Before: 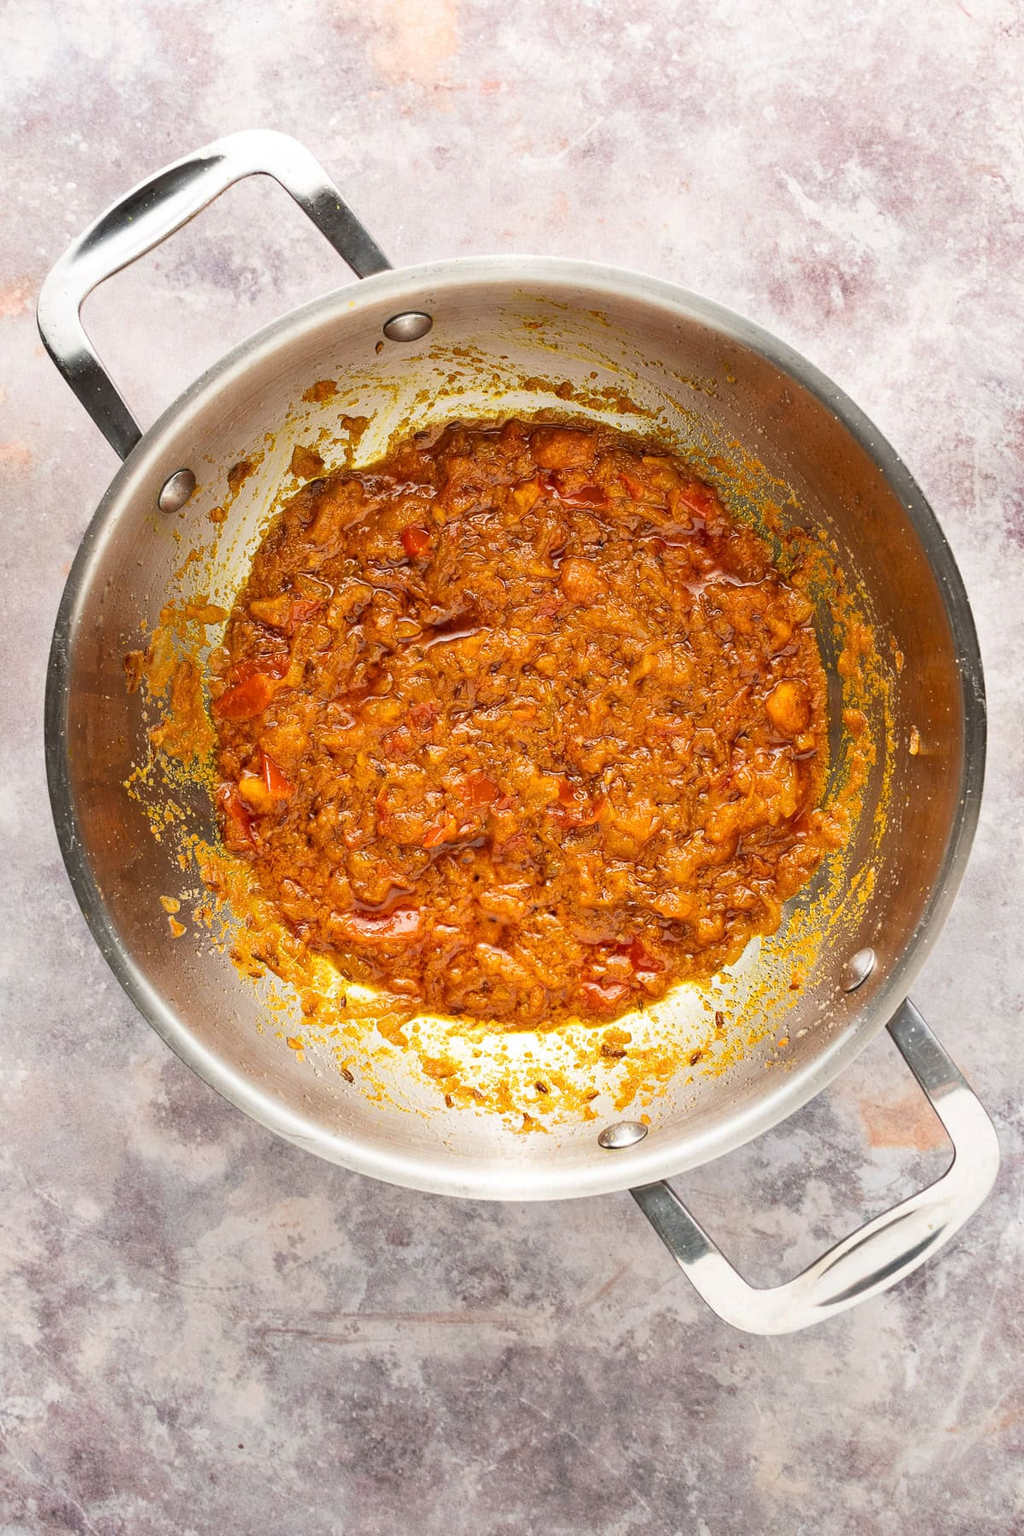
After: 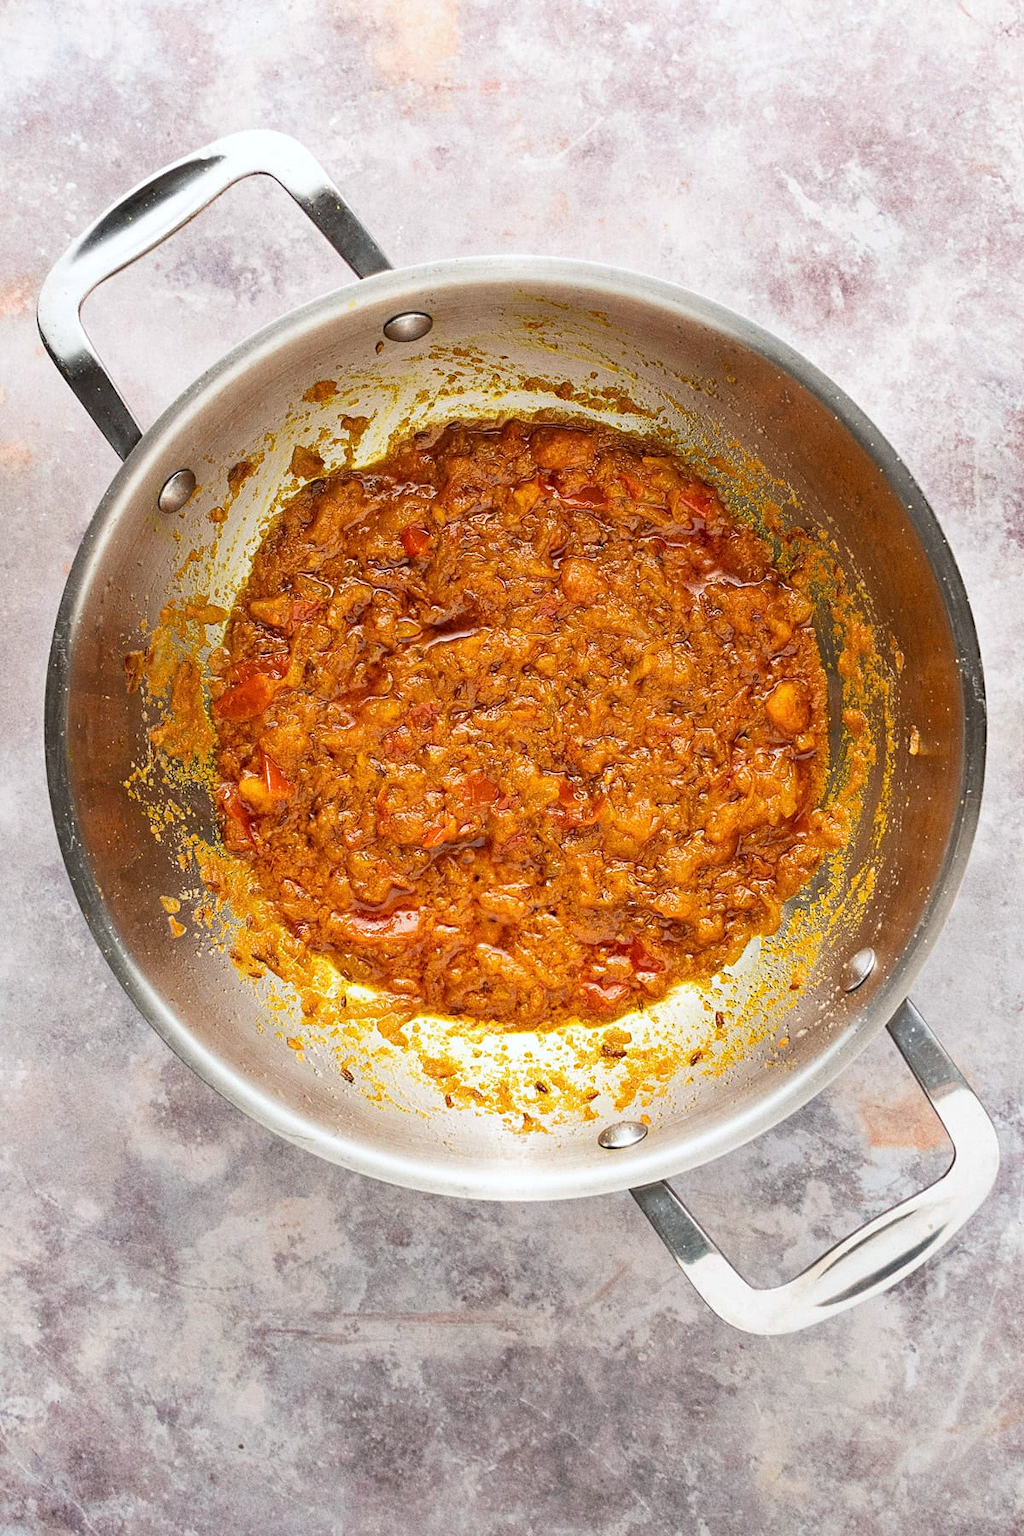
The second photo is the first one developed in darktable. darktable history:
white balance: red 0.982, blue 1.018
grain: strength 26%
sharpen: amount 0.2
